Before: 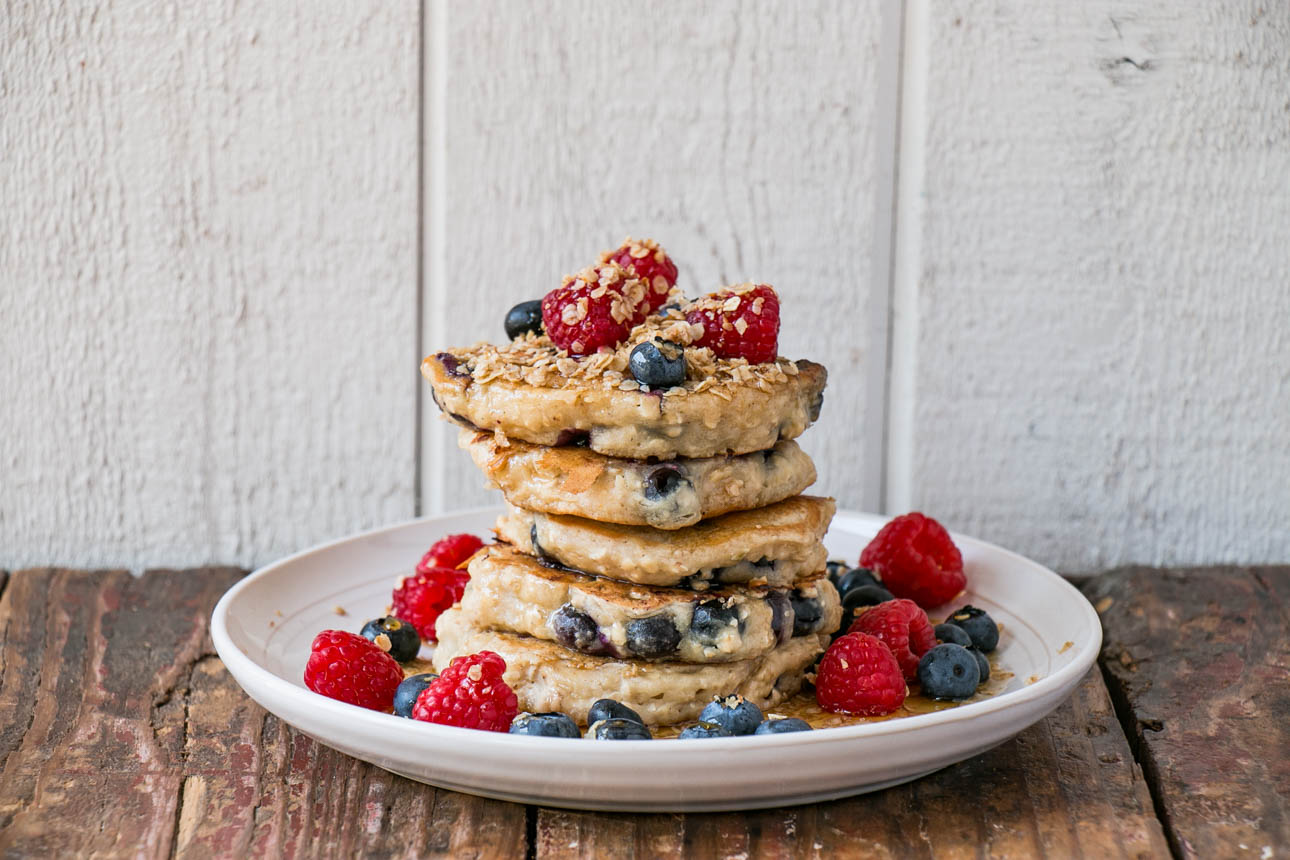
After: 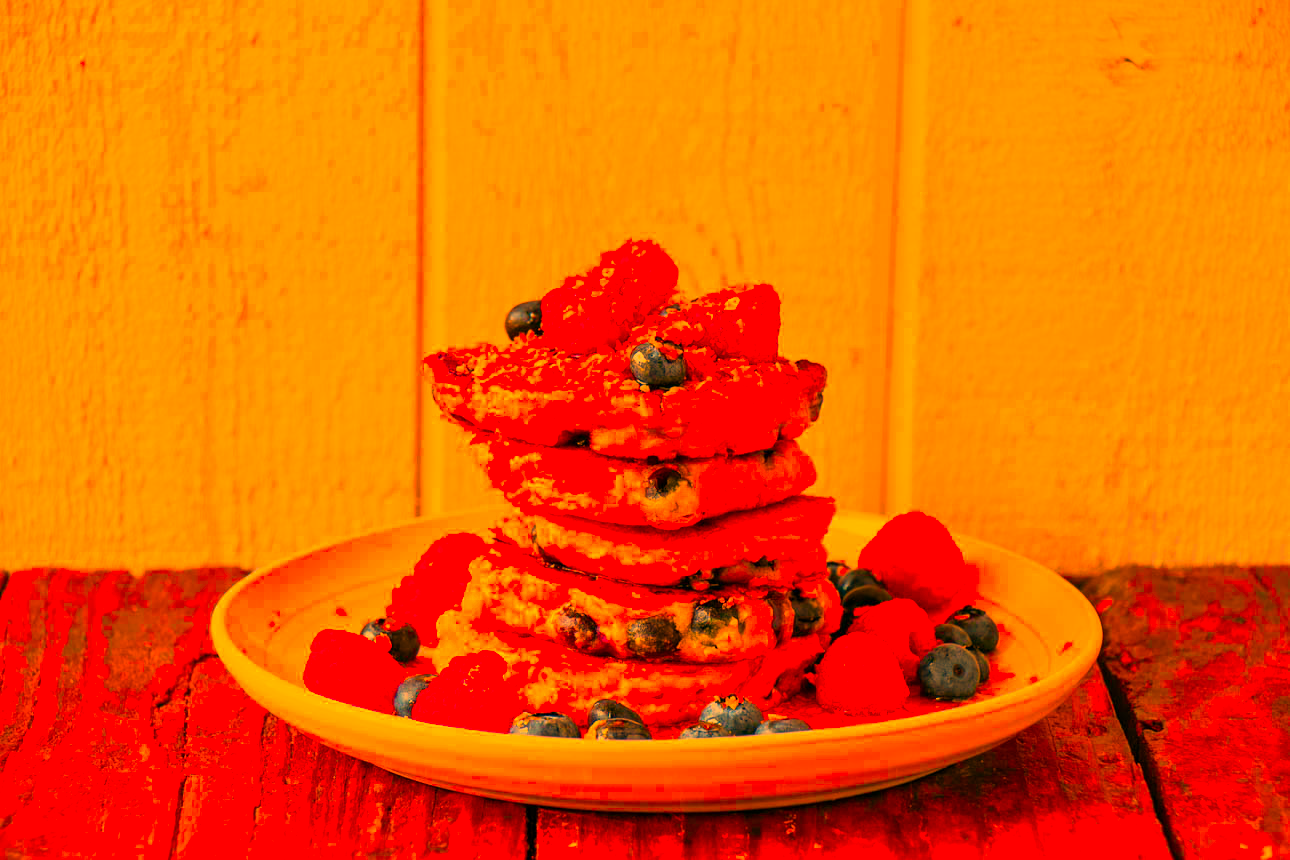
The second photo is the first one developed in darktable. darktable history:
color correction: highlights a* 1.59, highlights b* -1.7, saturation 2.48
white balance: red 1.467, blue 0.684
